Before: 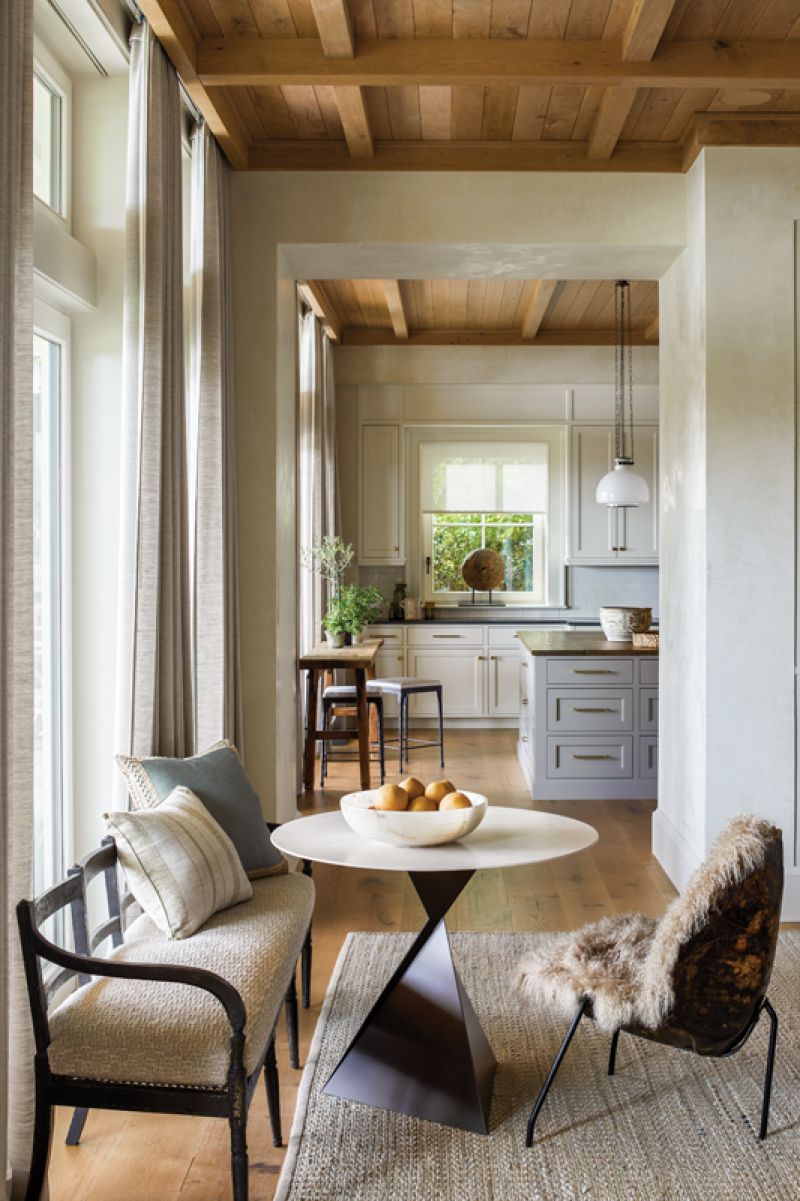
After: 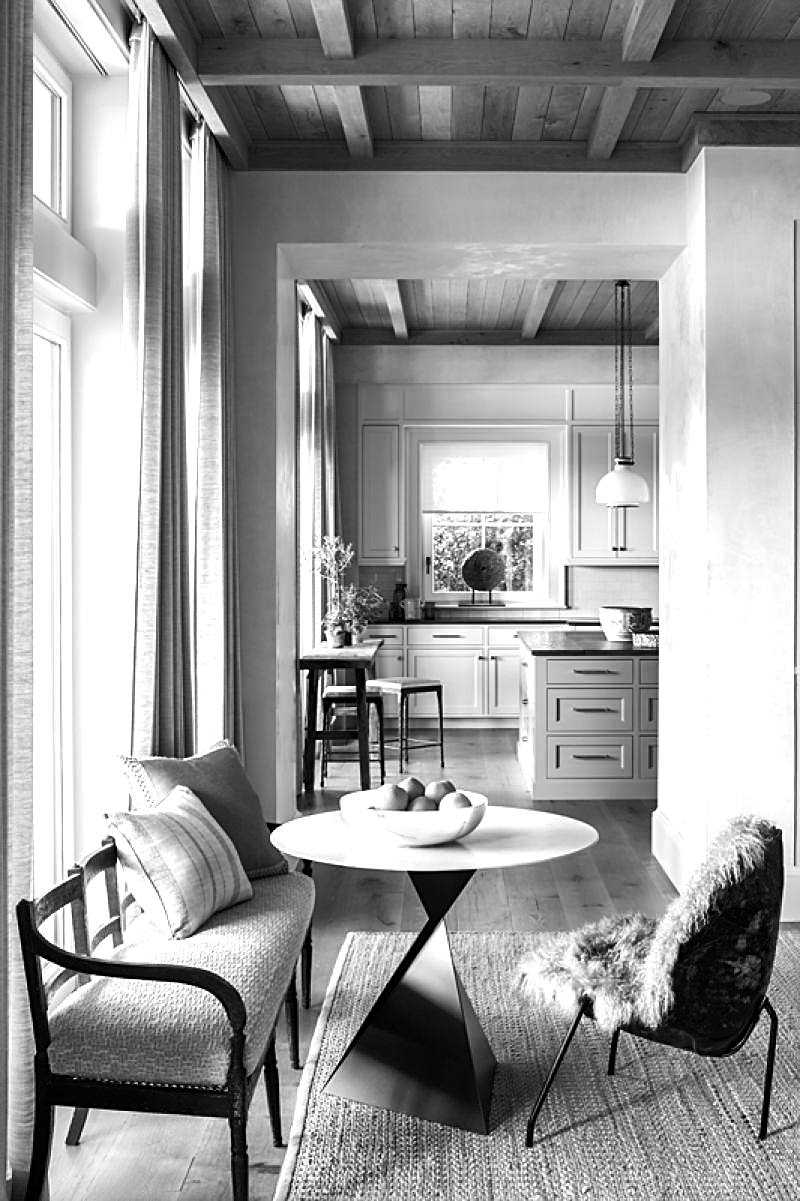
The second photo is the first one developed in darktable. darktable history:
tone equalizer: -8 EV -0.75 EV, -7 EV -0.7 EV, -6 EV -0.6 EV, -5 EV -0.4 EV, -3 EV 0.4 EV, -2 EV 0.6 EV, -1 EV 0.7 EV, +0 EV 0.75 EV, edges refinement/feathering 500, mask exposure compensation -1.57 EV, preserve details no
shadows and highlights: shadows 37.27, highlights -28.18, soften with gaussian
vibrance: vibrance 10%
monochrome: on, module defaults
sharpen: on, module defaults
